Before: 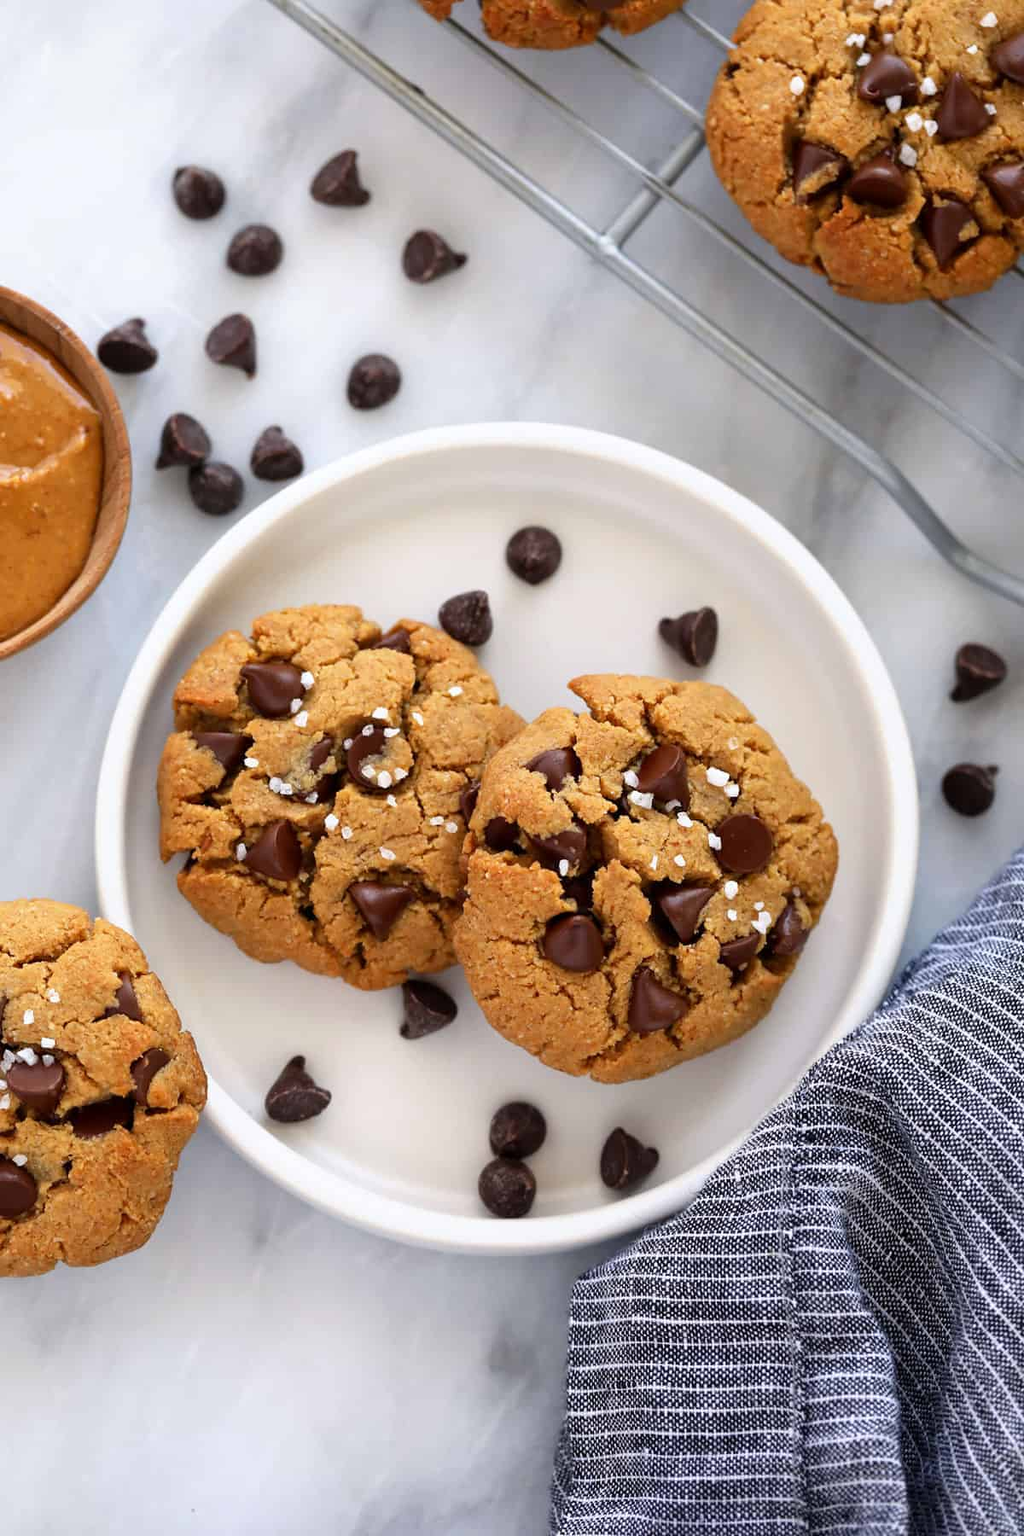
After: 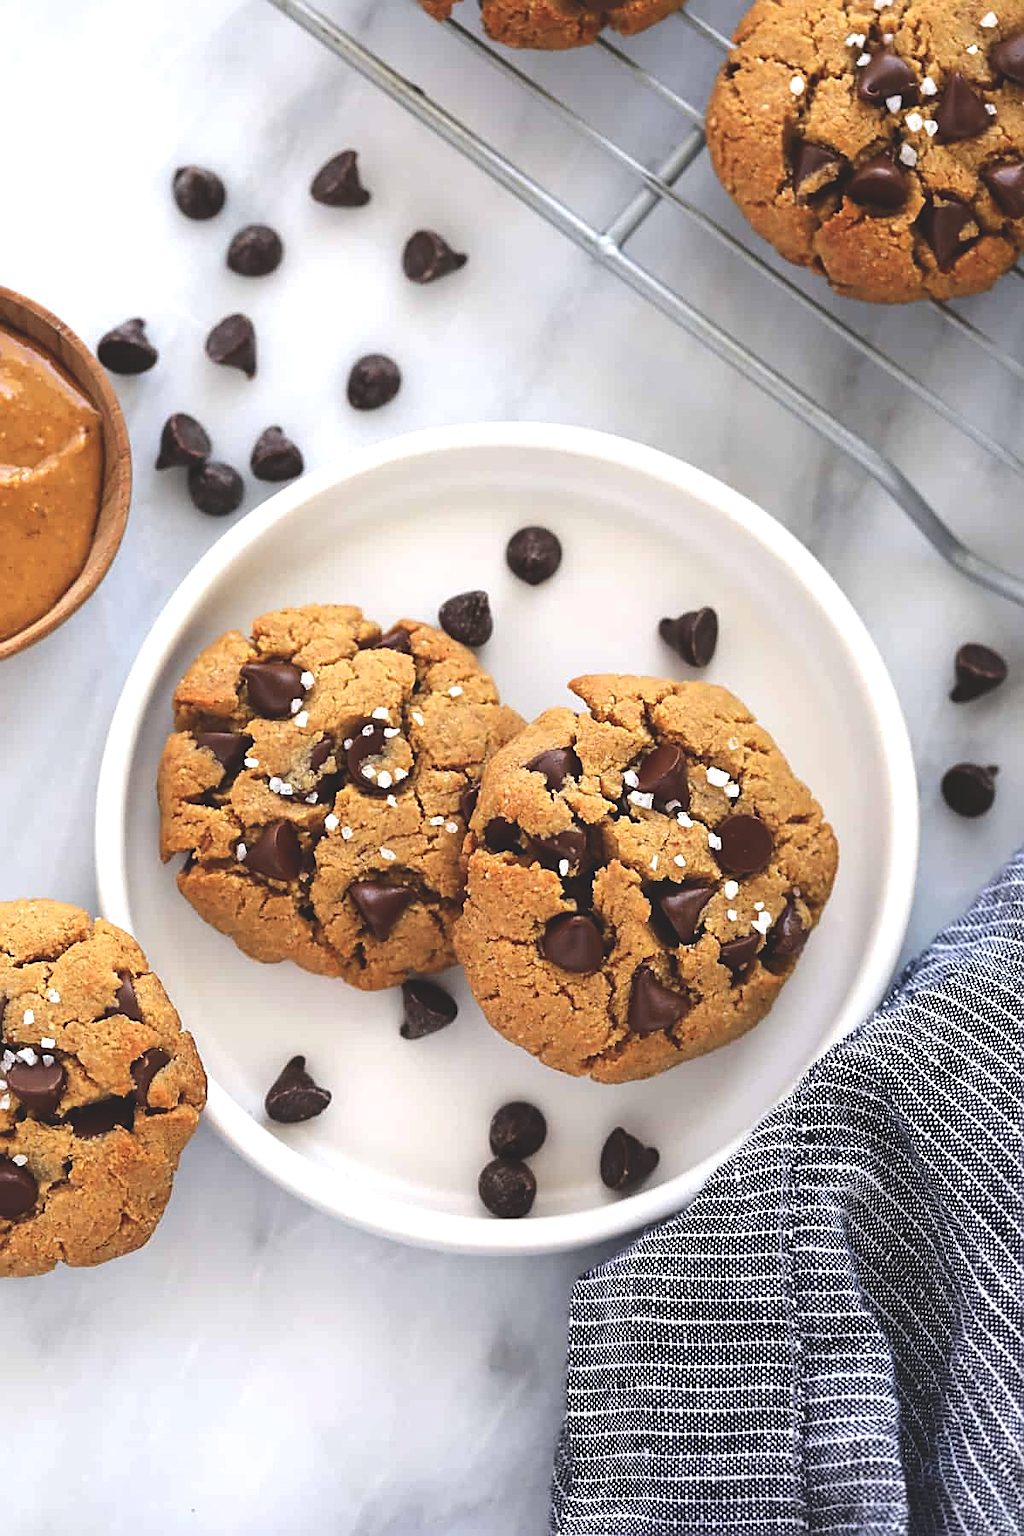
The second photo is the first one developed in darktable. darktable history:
sharpen: amount 0.542
exposure: black level correction -0.024, exposure -0.118 EV, compensate exposure bias true, compensate highlight preservation false
tone equalizer: -8 EV -0.415 EV, -7 EV -0.413 EV, -6 EV -0.332 EV, -5 EV -0.239 EV, -3 EV 0.246 EV, -2 EV 0.323 EV, -1 EV 0.403 EV, +0 EV 0.425 EV, edges refinement/feathering 500, mask exposure compensation -1.57 EV, preserve details no
